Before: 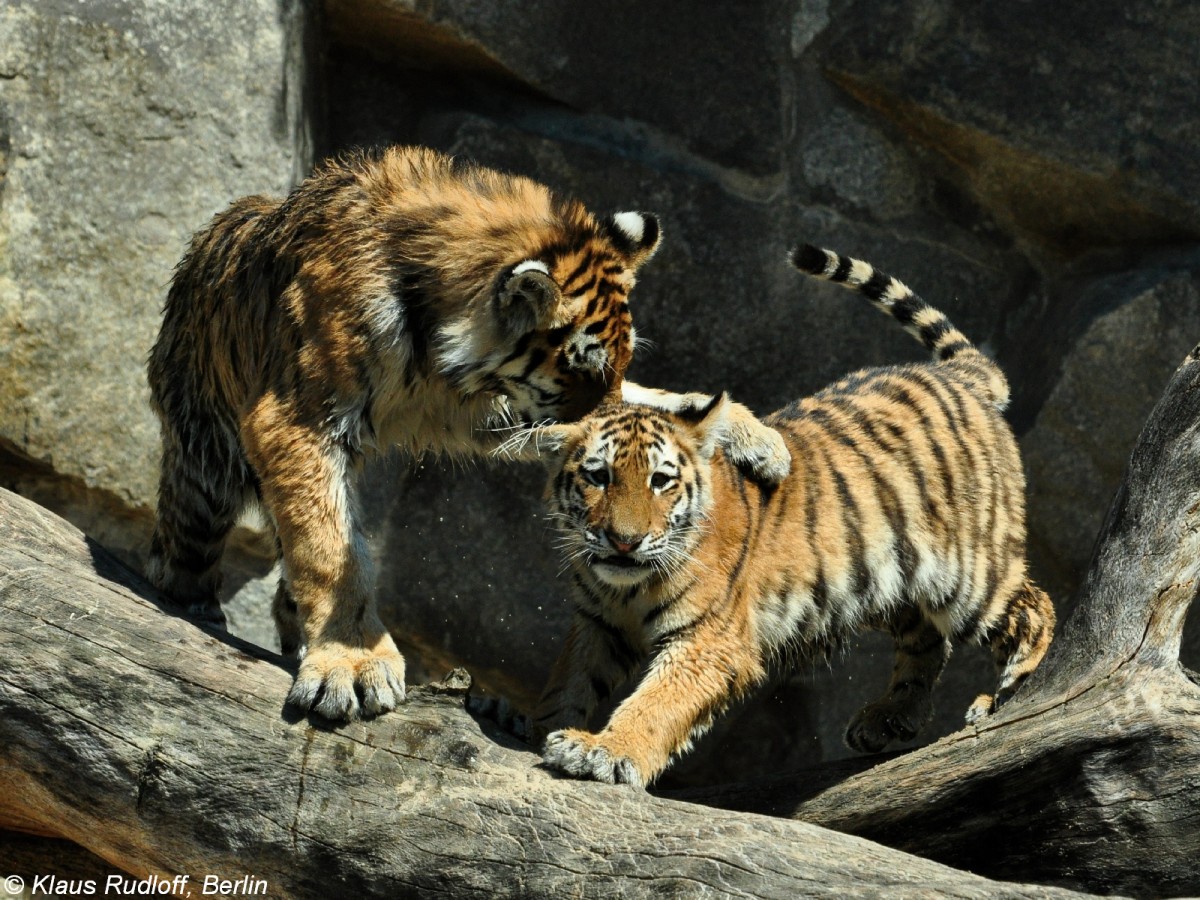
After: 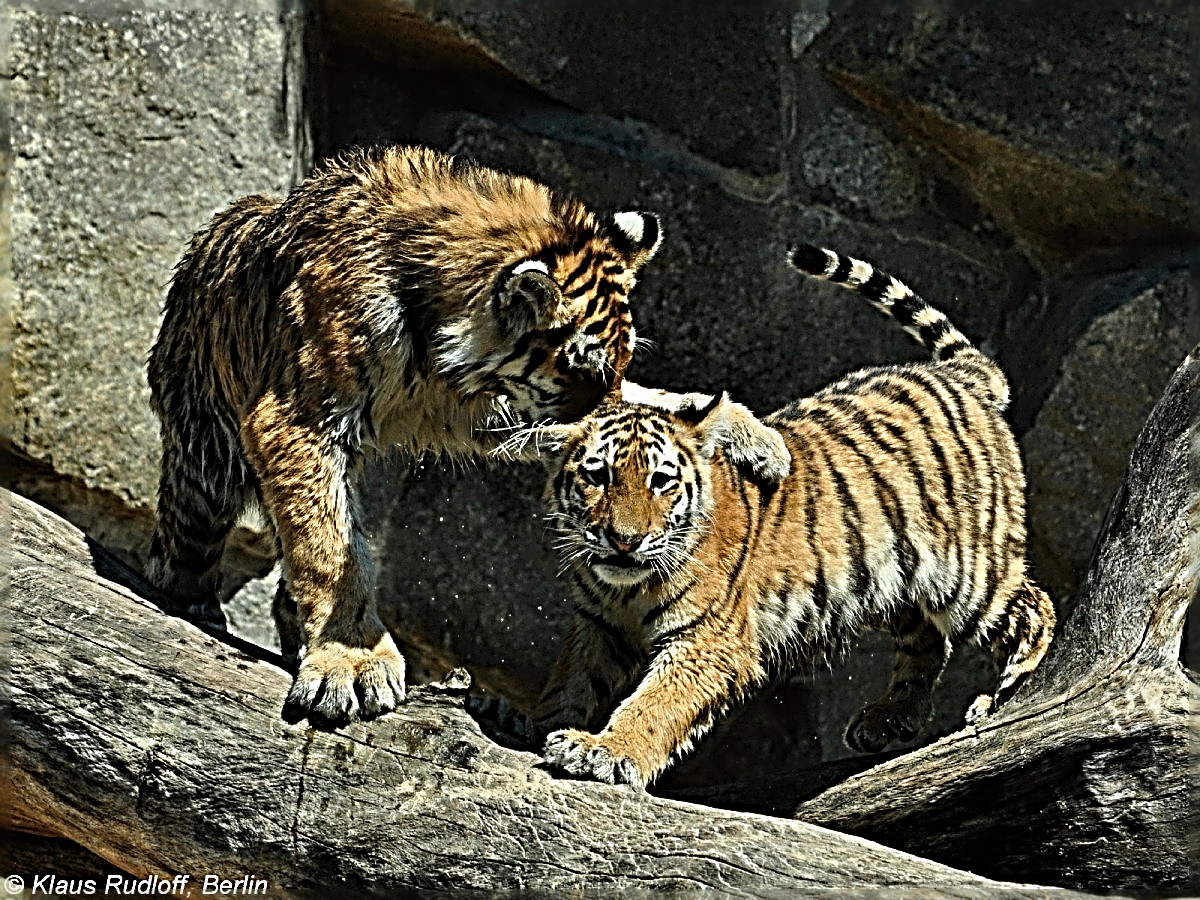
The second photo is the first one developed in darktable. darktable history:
exposure: exposure -0.115 EV, compensate highlight preservation false
sharpen: radius 4.006, amount 1.999
tone equalizer: edges refinement/feathering 500, mask exposure compensation -1.57 EV, preserve details no
